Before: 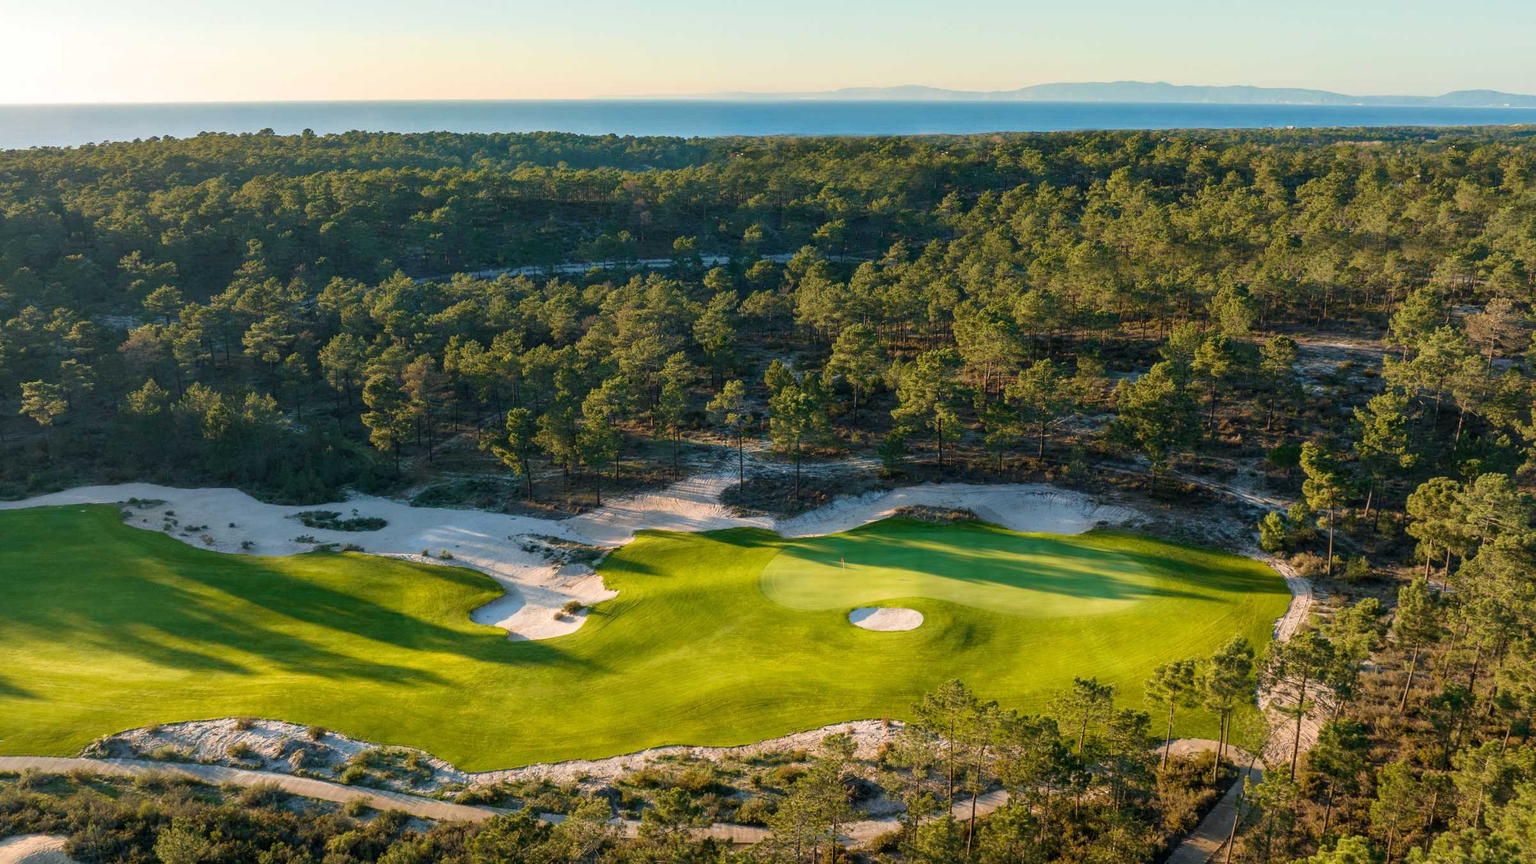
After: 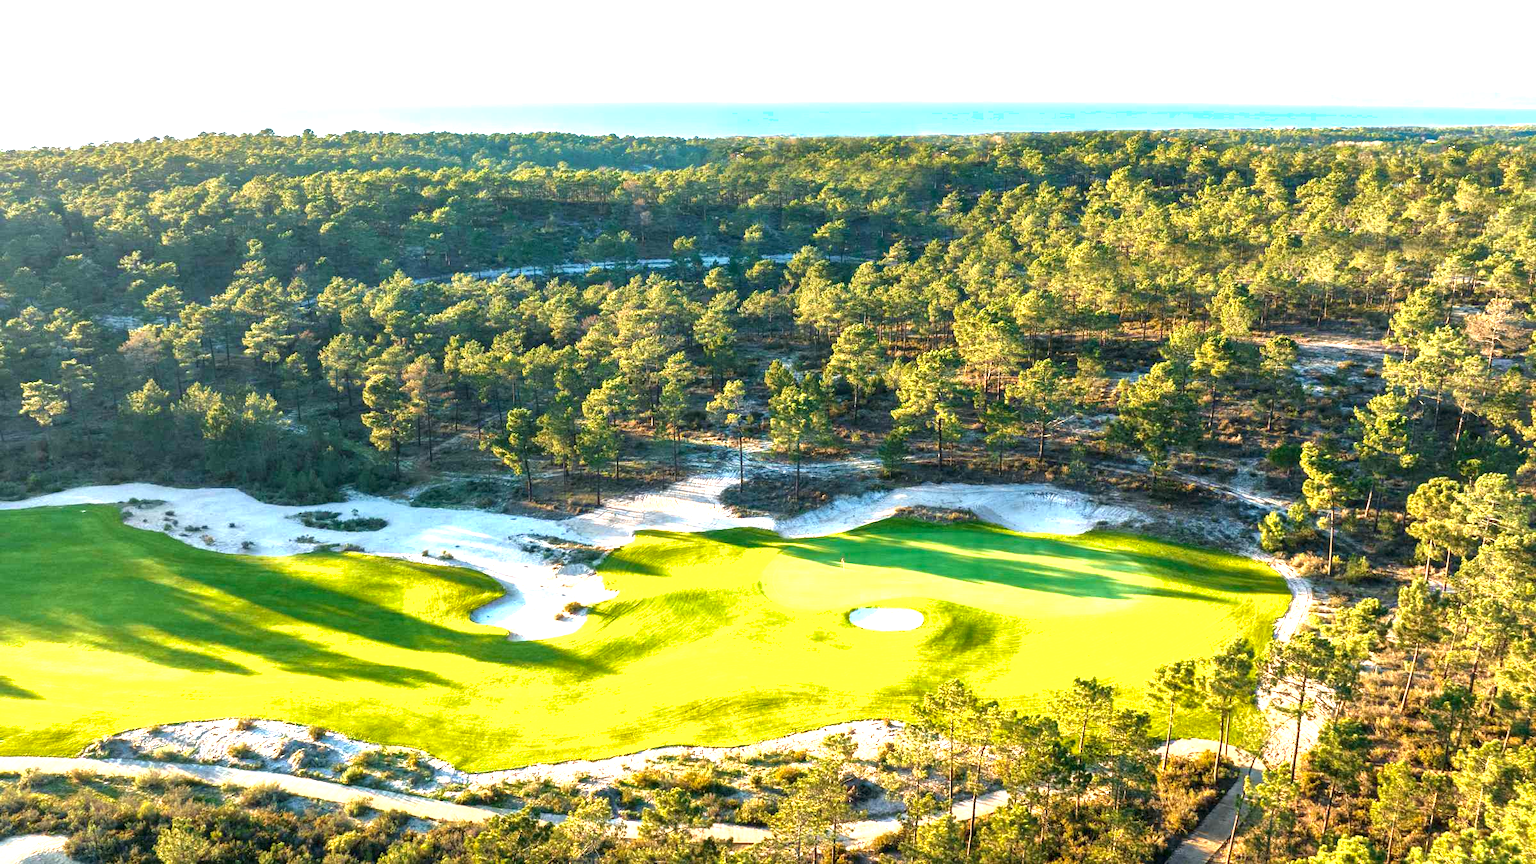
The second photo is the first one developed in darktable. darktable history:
shadows and highlights: shadows -20.57, white point adjustment -1.81, highlights -34.84
tone curve: curves: ch0 [(0, 0) (0.641, 0.595) (1, 1)], color space Lab, independent channels, preserve colors none
exposure: black level correction 0, exposure 1.676 EV, compensate exposure bias true, compensate highlight preservation false
local contrast: mode bilateral grid, contrast 19, coarseness 50, detail 120%, midtone range 0.2
